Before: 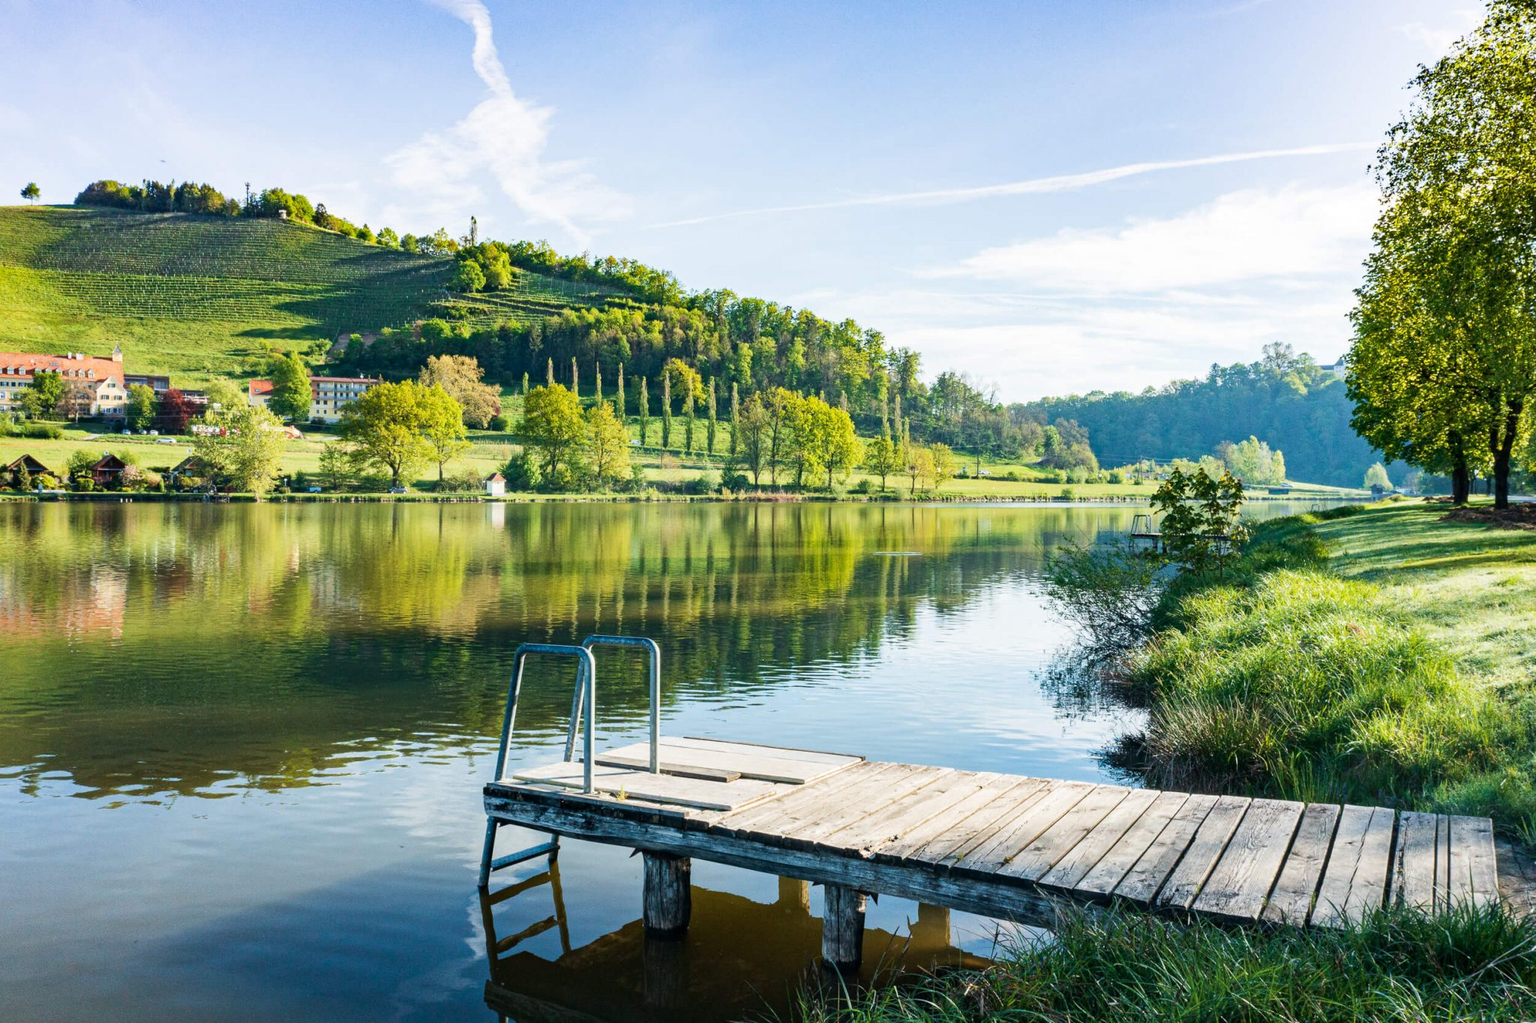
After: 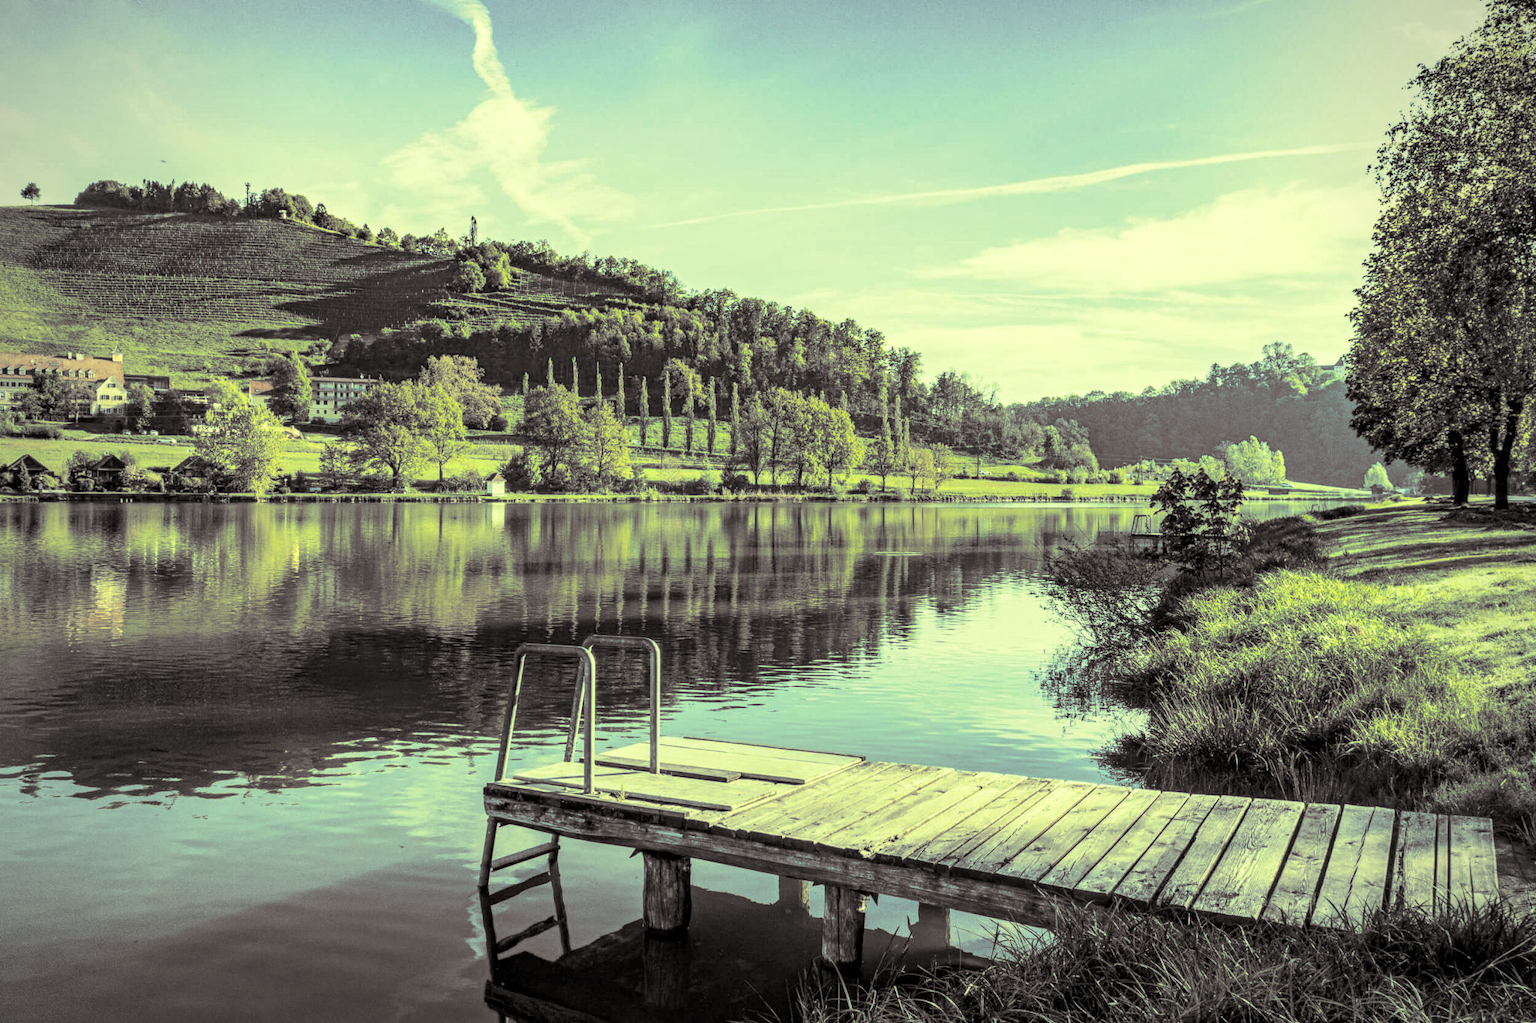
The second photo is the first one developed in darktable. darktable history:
color correction: highlights a* -15.58, highlights b* 40, shadows a* -40, shadows b* -26.18
vignetting: fall-off radius 60.92%
split-toning: shadows › hue 26°, shadows › saturation 0.09, highlights › hue 40°, highlights › saturation 0.18, balance -63, compress 0%
local contrast: highlights 61%, detail 143%, midtone range 0.428
